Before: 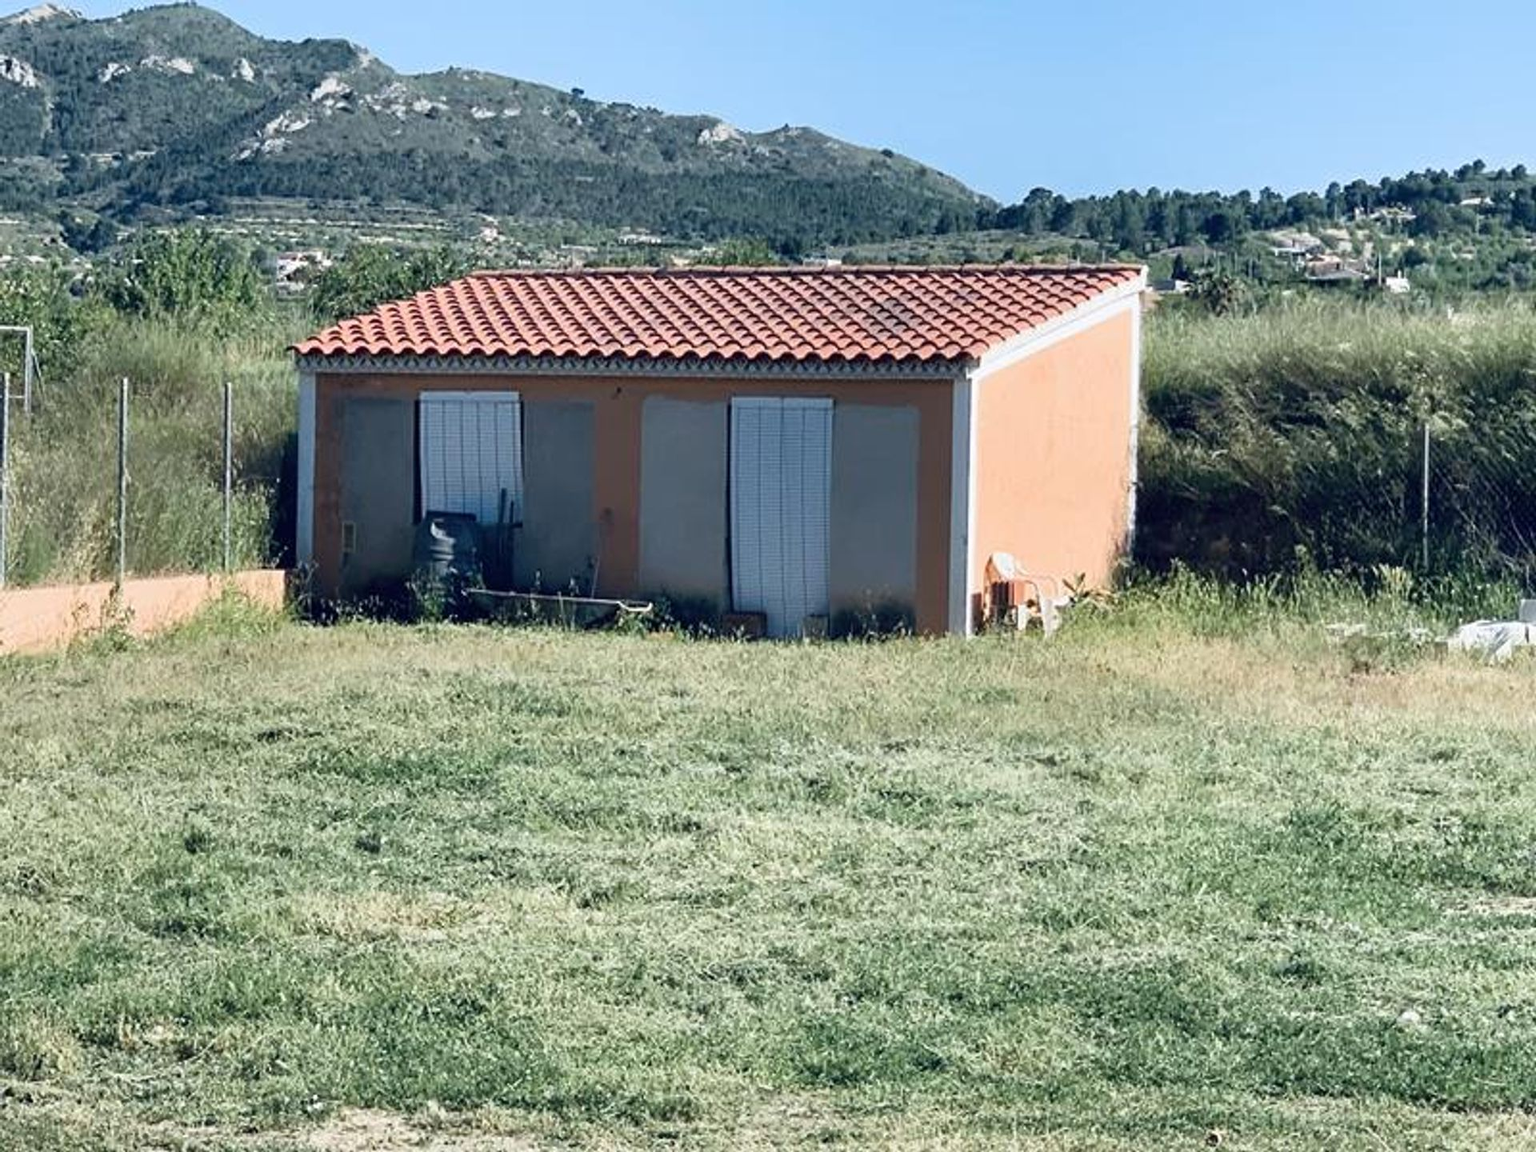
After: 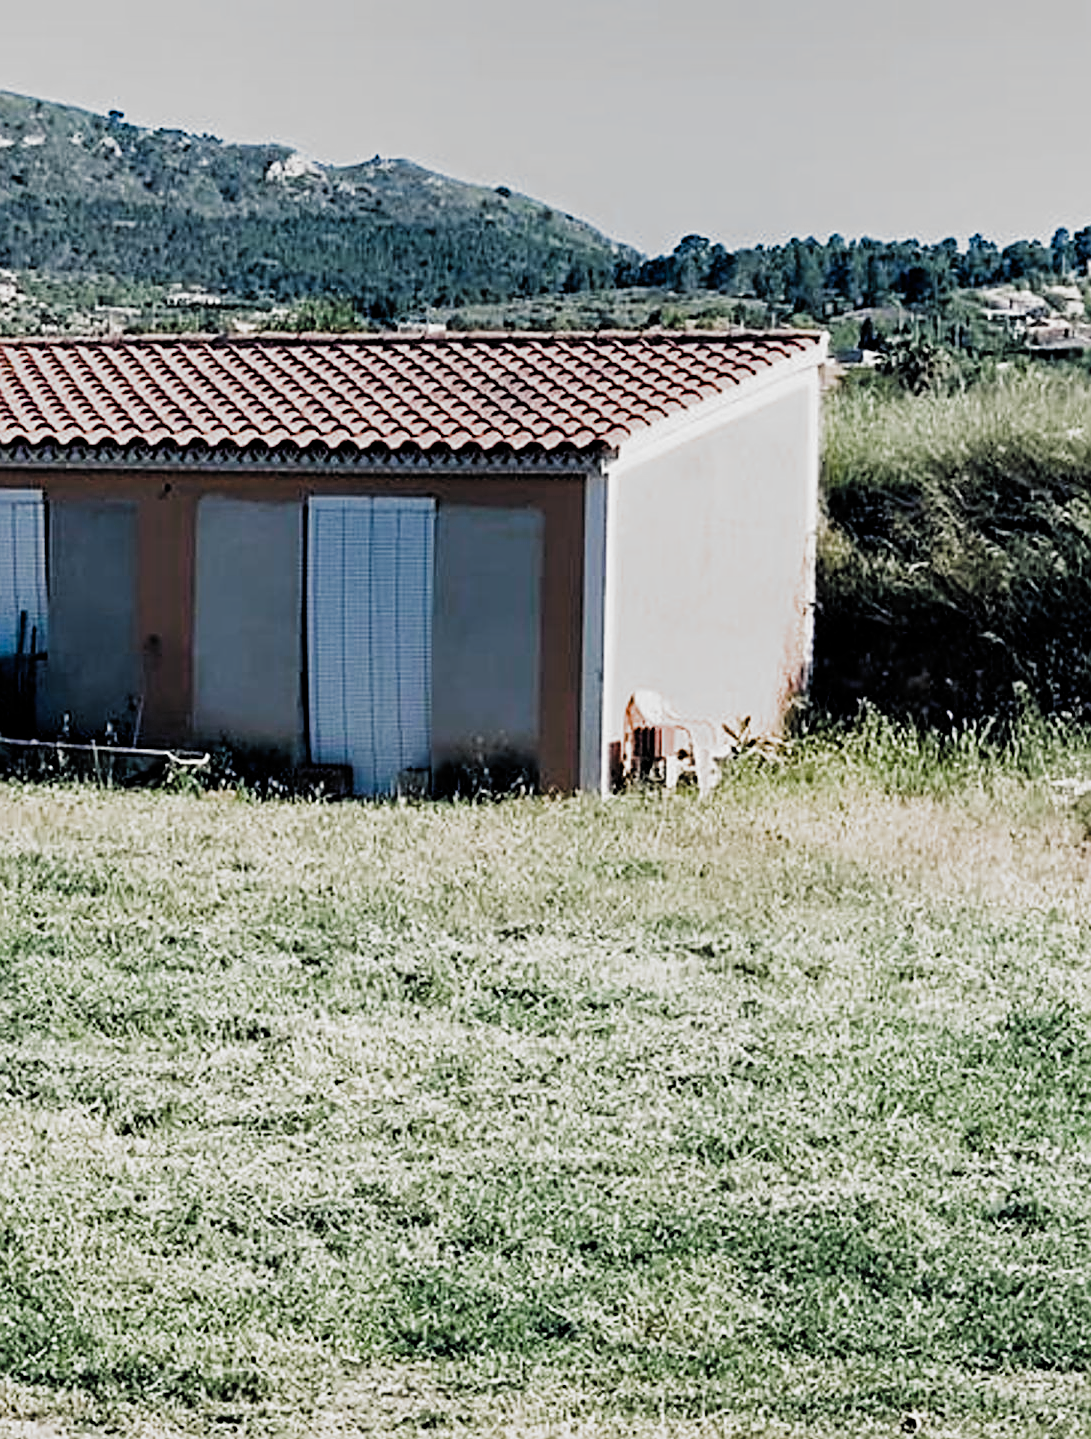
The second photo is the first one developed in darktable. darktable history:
tone equalizer: mask exposure compensation -0.496 EV
crop: left 31.593%, top 0.005%, right 11.538%
sharpen: on, module defaults
contrast equalizer: y [[0.5, 0.504, 0.515, 0.527, 0.535, 0.534], [0.5 ×6], [0.491, 0.387, 0.179, 0.068, 0.068, 0.068], [0 ×5, 0.023], [0 ×6]]
color balance rgb: highlights gain › chroma 1.587%, highlights gain › hue 57.06°, perceptual saturation grading › global saturation 0.38%, perceptual saturation grading › highlights -17.952%, perceptual saturation grading › mid-tones 33.332%, perceptual saturation grading › shadows 50.494%, global vibrance 9.241%
filmic rgb: black relative exposure -5.04 EV, white relative exposure 3.99 EV, hardness 2.88, contrast 1.407, highlights saturation mix -28.91%, add noise in highlights 0, preserve chrominance max RGB, color science v3 (2019), use custom middle-gray values true, contrast in highlights soft
